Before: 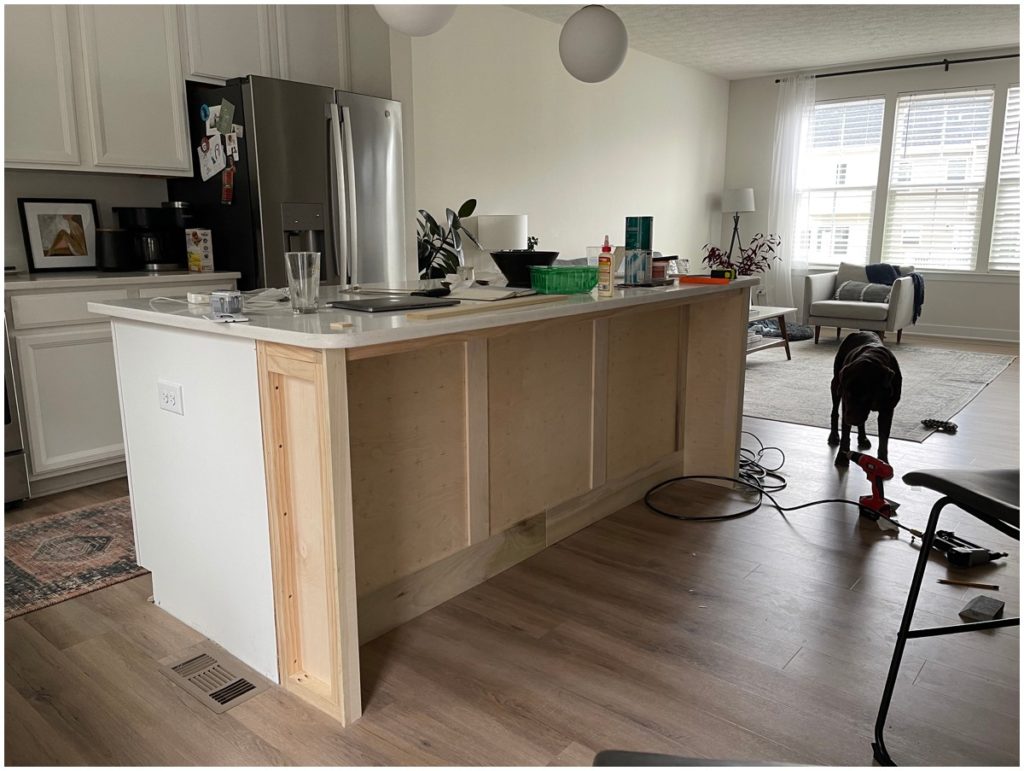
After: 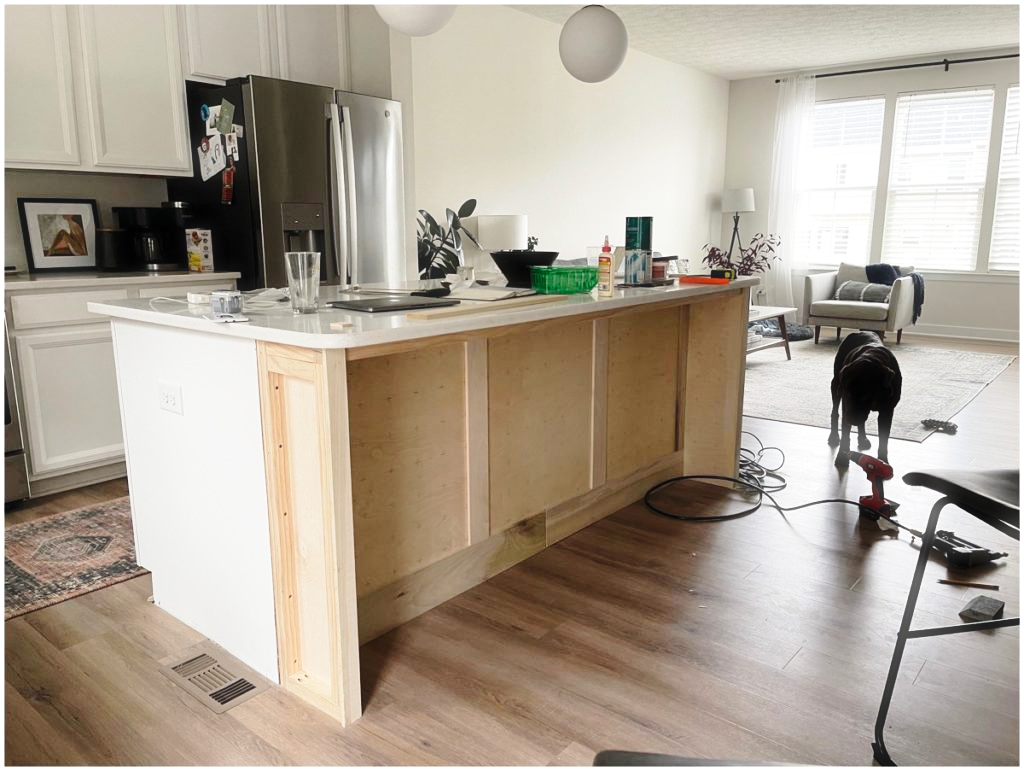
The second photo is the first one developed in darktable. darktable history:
haze removal: strength -0.102, adaptive false
base curve: curves: ch0 [(0, 0) (0.028, 0.03) (0.121, 0.232) (0.46, 0.748) (0.859, 0.968) (1, 1)], preserve colors none
tone equalizer: edges refinement/feathering 500, mask exposure compensation -1.57 EV, preserve details no
